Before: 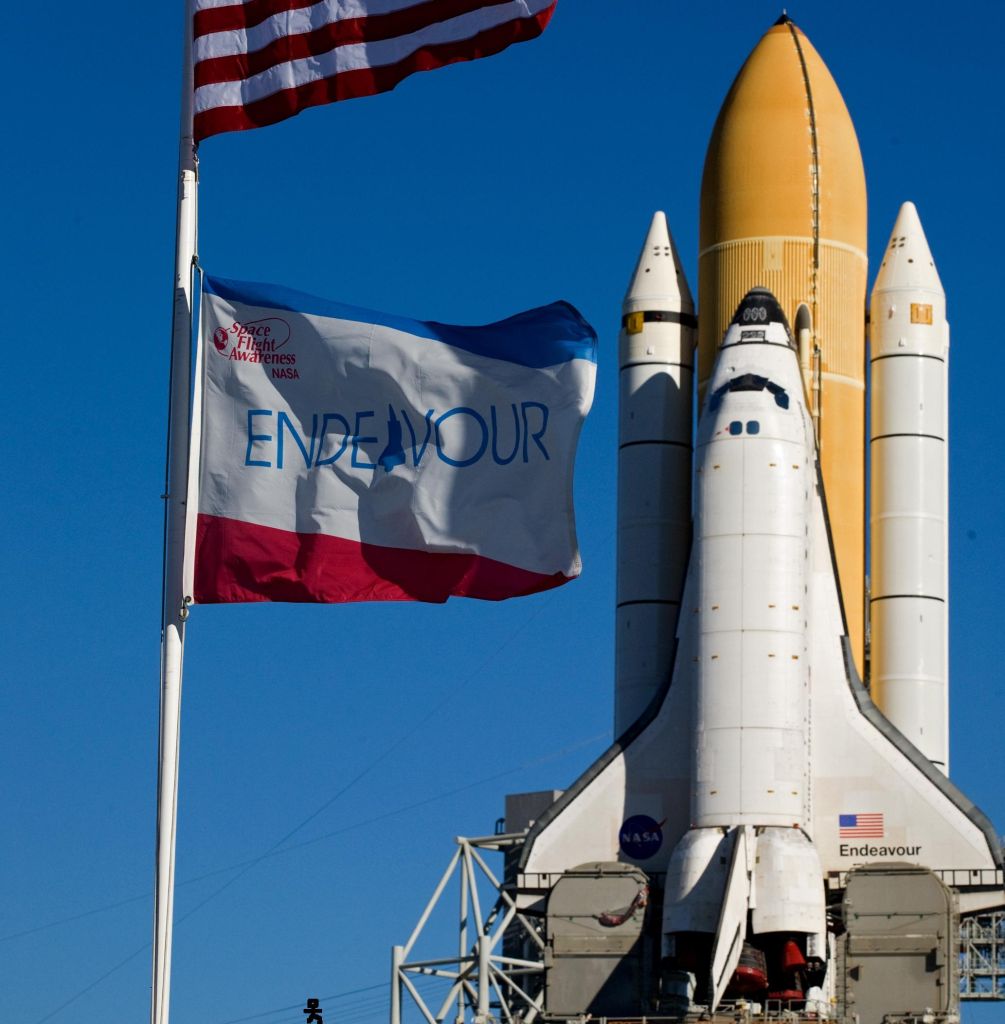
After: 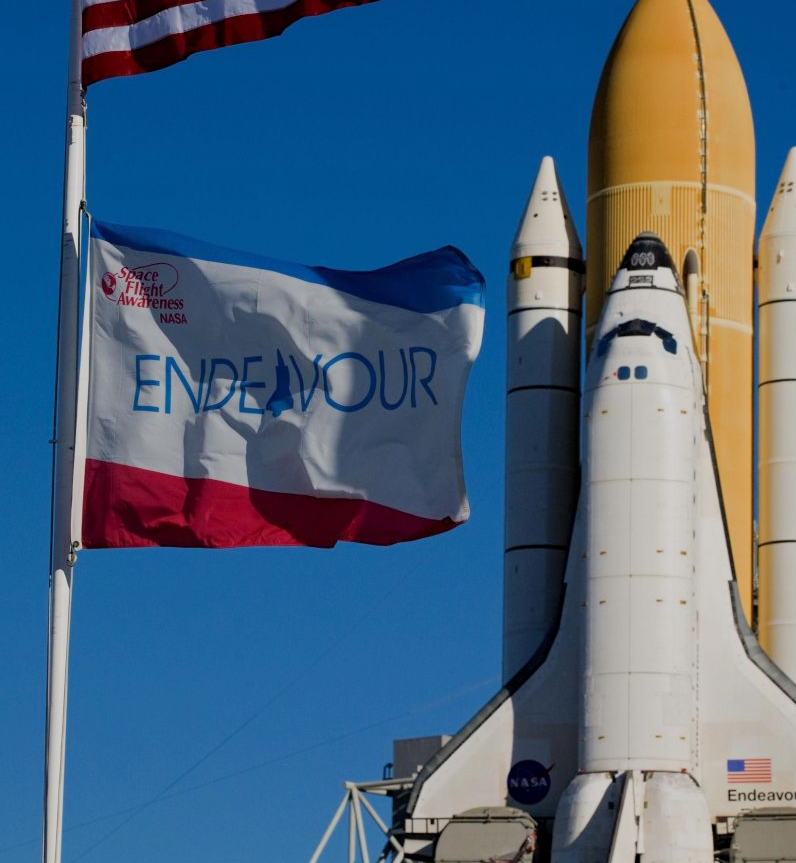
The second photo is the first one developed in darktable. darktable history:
crop: left 11.225%, top 5.381%, right 9.565%, bottom 10.314%
filmic rgb: middle gray luminance 18.42%, black relative exposure -10.5 EV, white relative exposure 3.4 EV, threshold 6 EV, target black luminance 0%, hardness 6.03, latitude 99%, contrast 0.847, shadows ↔ highlights balance 0.505%, add noise in highlights 0, preserve chrominance max RGB, color science v3 (2019), use custom middle-gray values true, iterations of high-quality reconstruction 0, contrast in highlights soft, enable highlight reconstruction true
